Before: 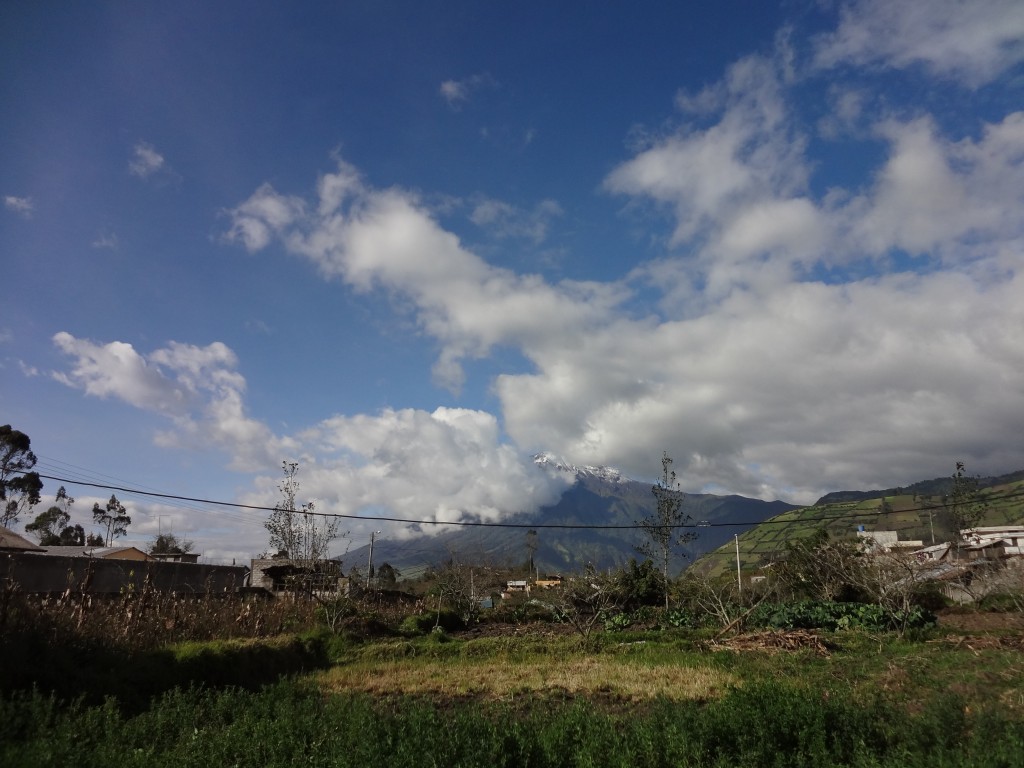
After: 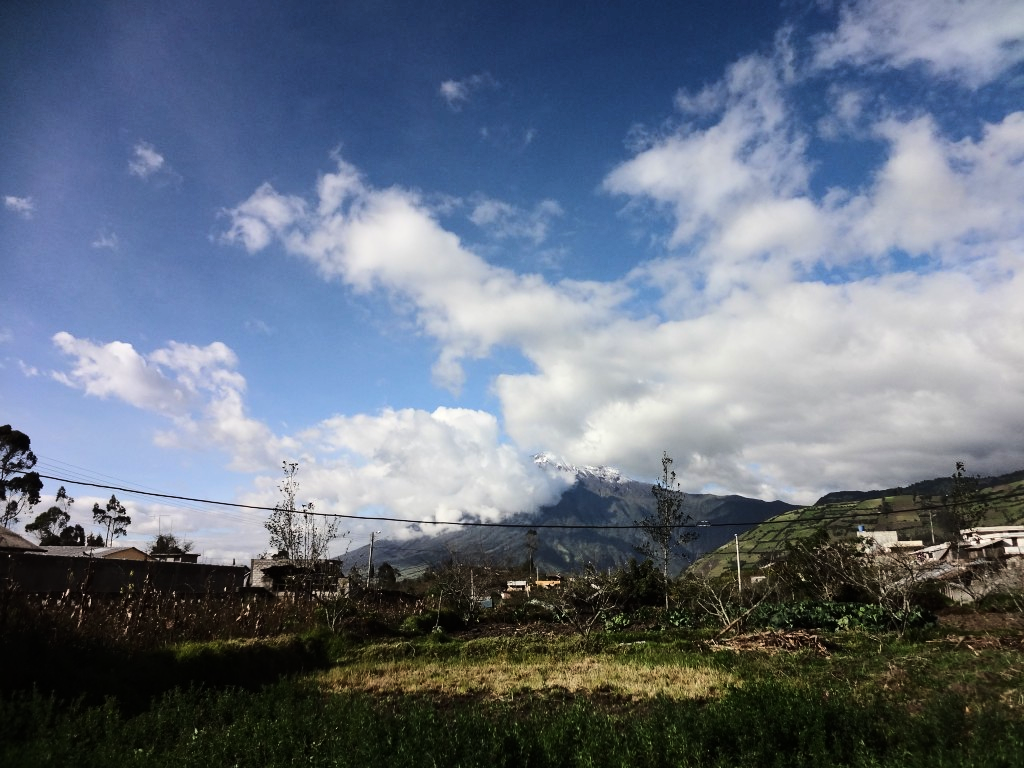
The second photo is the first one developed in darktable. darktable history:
base curve: curves: ch0 [(0, 0) (0.036, 0.025) (0.121, 0.166) (0.206, 0.329) (0.605, 0.79) (1, 1)]
tone equalizer: -8 EV -0.387 EV, -7 EV -0.407 EV, -6 EV -0.36 EV, -5 EV -0.258 EV, -3 EV 0.197 EV, -2 EV 0.322 EV, -1 EV 0.41 EV, +0 EV 0.425 EV, edges refinement/feathering 500, mask exposure compensation -1.57 EV, preserve details no
